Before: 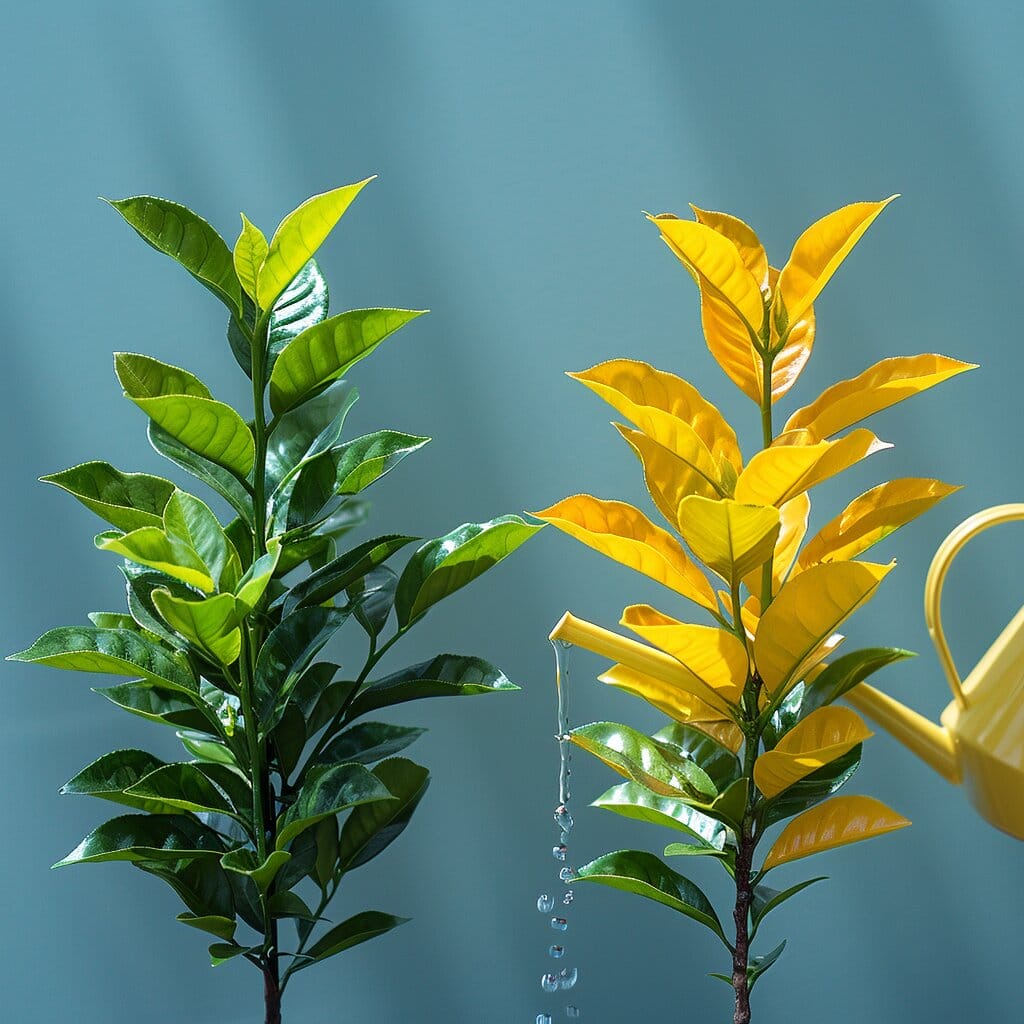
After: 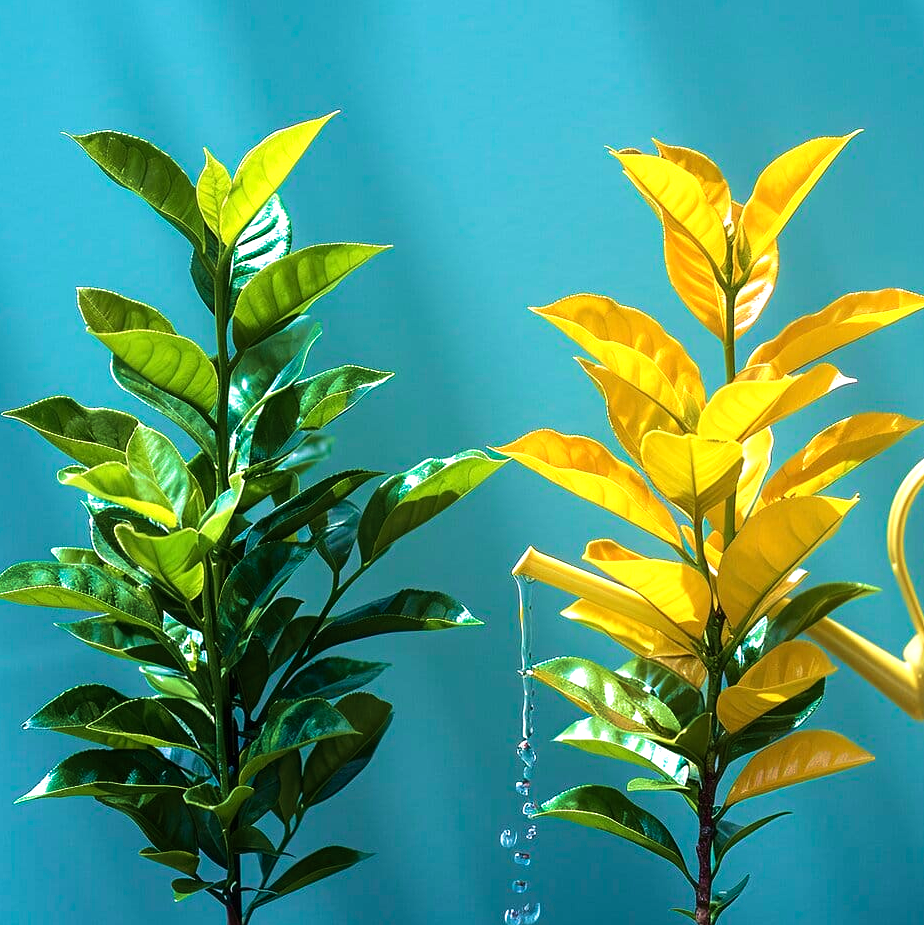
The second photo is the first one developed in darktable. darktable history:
tone equalizer: -8 EV -0.455 EV, -7 EV -0.426 EV, -6 EV -0.355 EV, -5 EV -0.219 EV, -3 EV 0.235 EV, -2 EV 0.348 EV, -1 EV 0.386 EV, +0 EV 0.391 EV, edges refinement/feathering 500, mask exposure compensation -1.57 EV, preserve details no
crop: left 3.706%, top 6.421%, right 6.049%, bottom 3.237%
exposure: exposure 0.188 EV, compensate highlight preservation false
velvia: strength 74.92%
